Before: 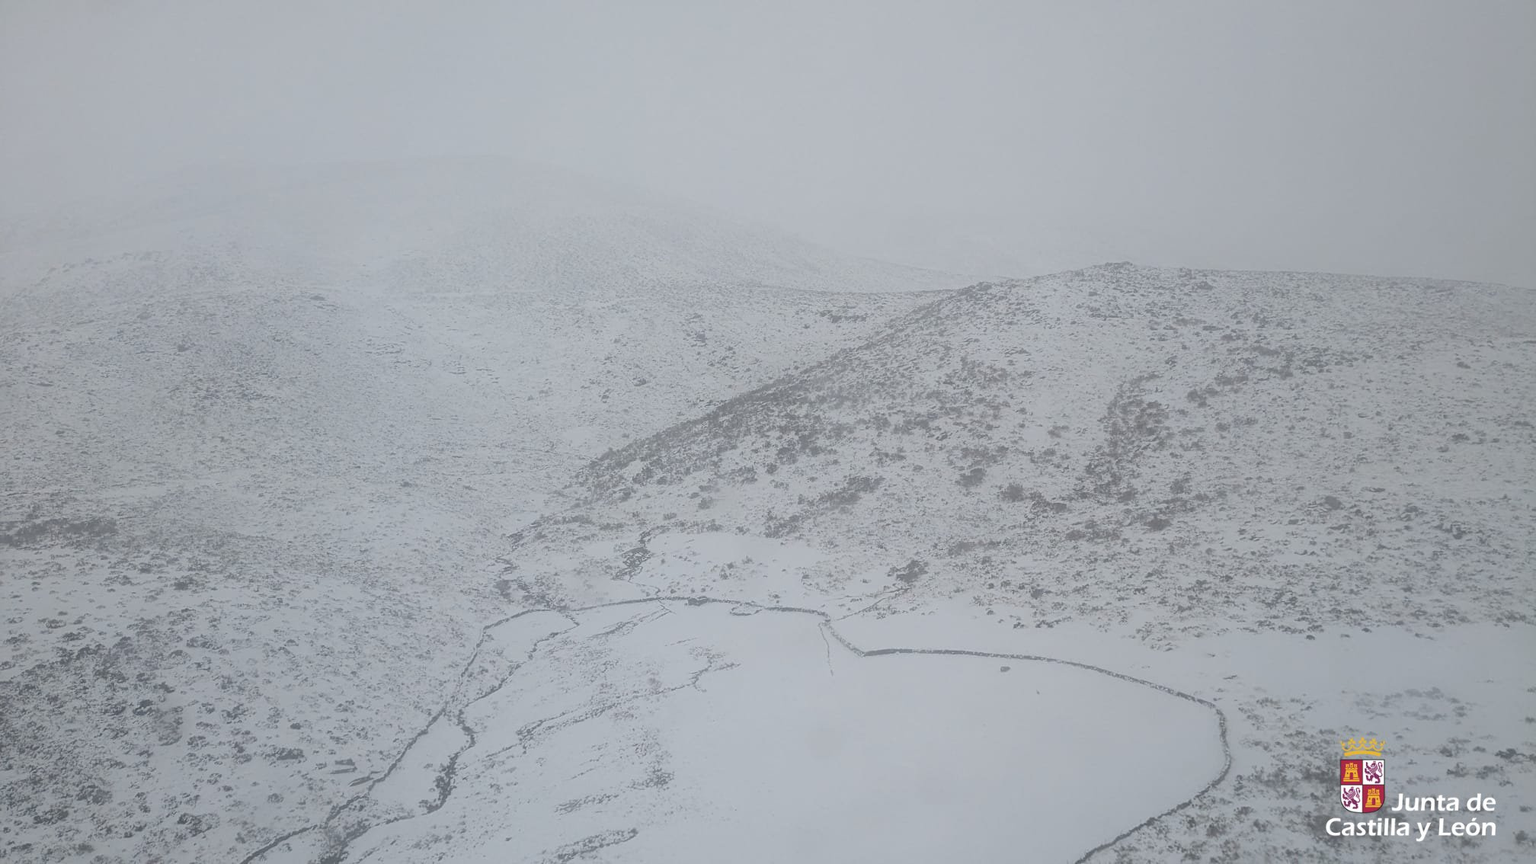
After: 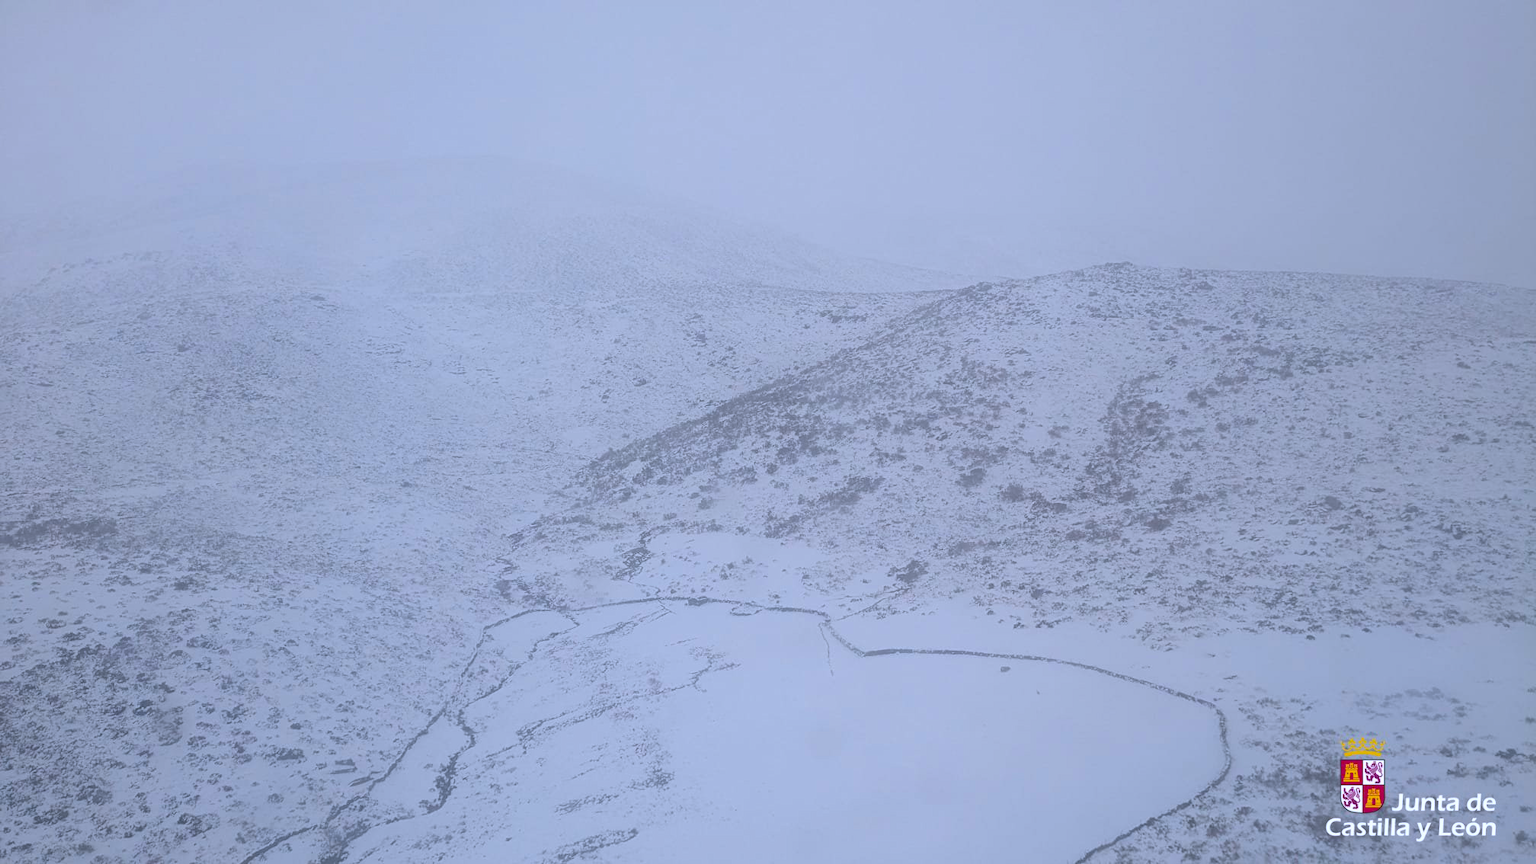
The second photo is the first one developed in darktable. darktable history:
color balance rgb: perceptual saturation grading › global saturation 30%, global vibrance 20%
white balance: red 0.967, blue 1.119, emerald 0.756
